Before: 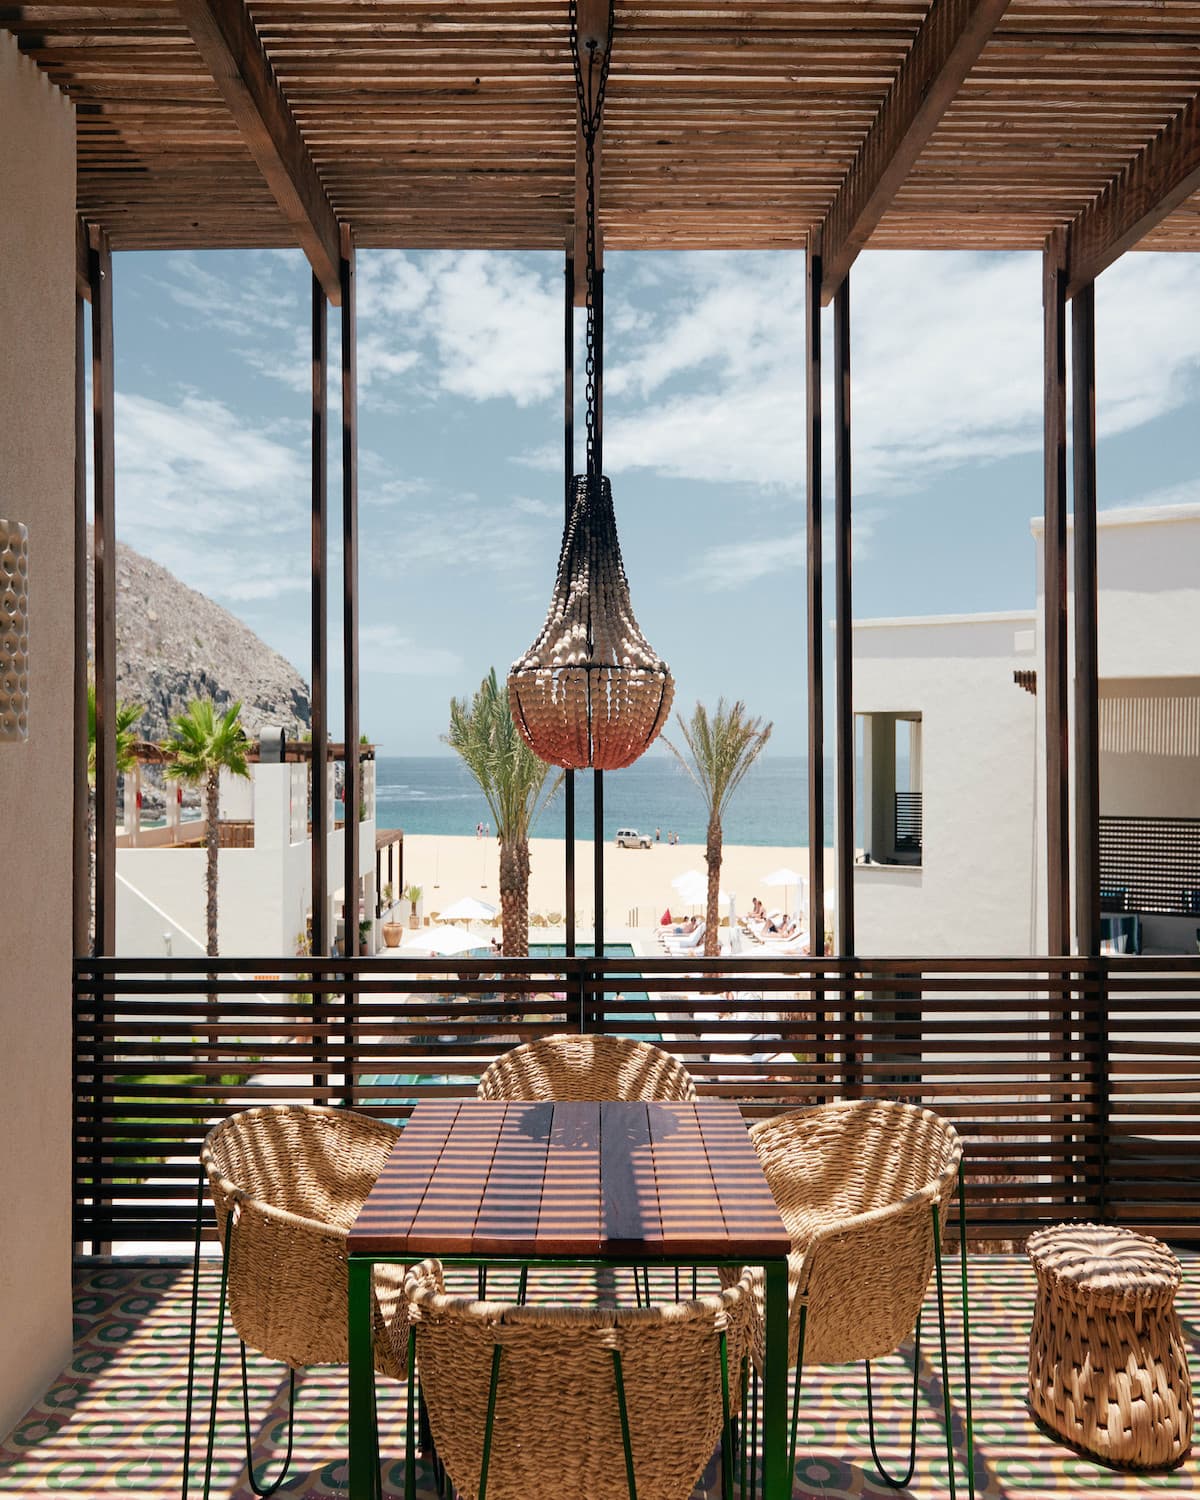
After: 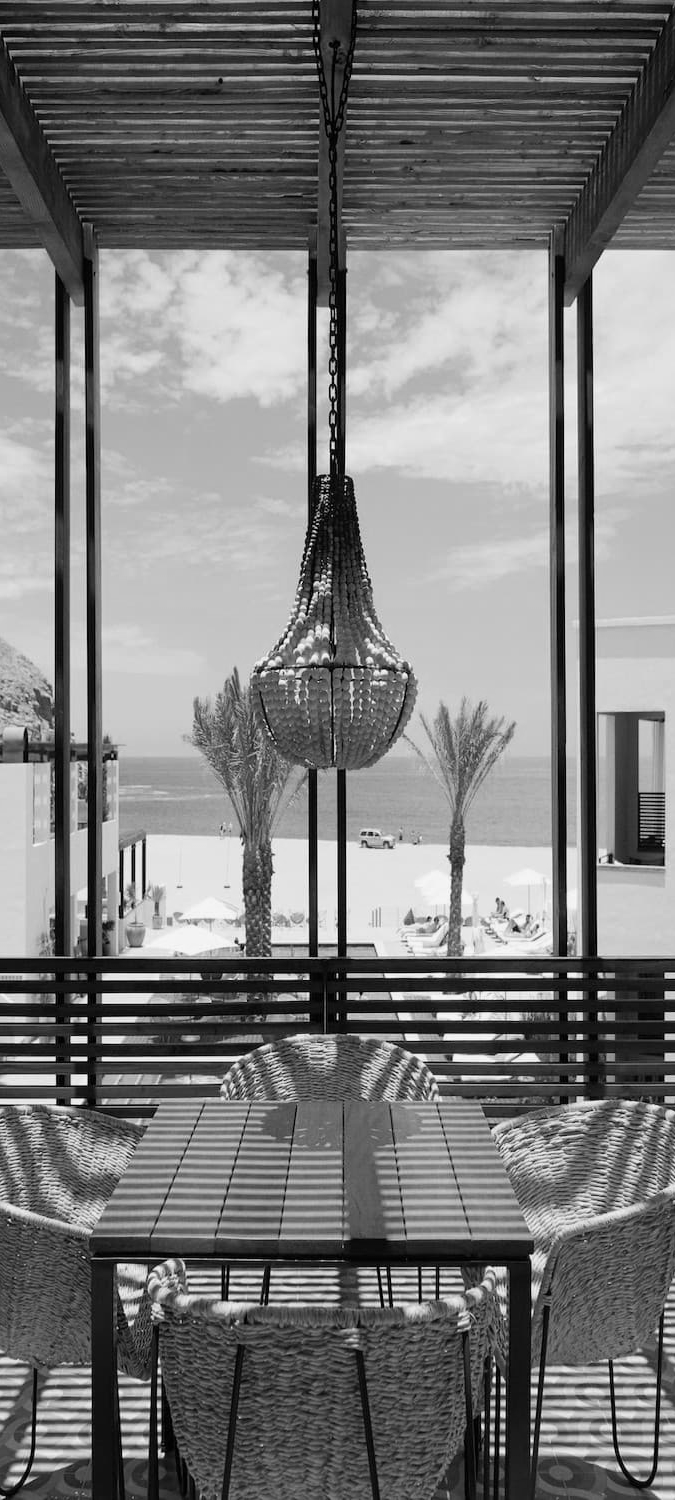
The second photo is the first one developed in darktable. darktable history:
crop: left 21.496%, right 22.254%
color calibration: output gray [0.23, 0.37, 0.4, 0], gray › normalize channels true, illuminant same as pipeline (D50), adaptation XYZ, x 0.346, y 0.359, gamut compression 0
